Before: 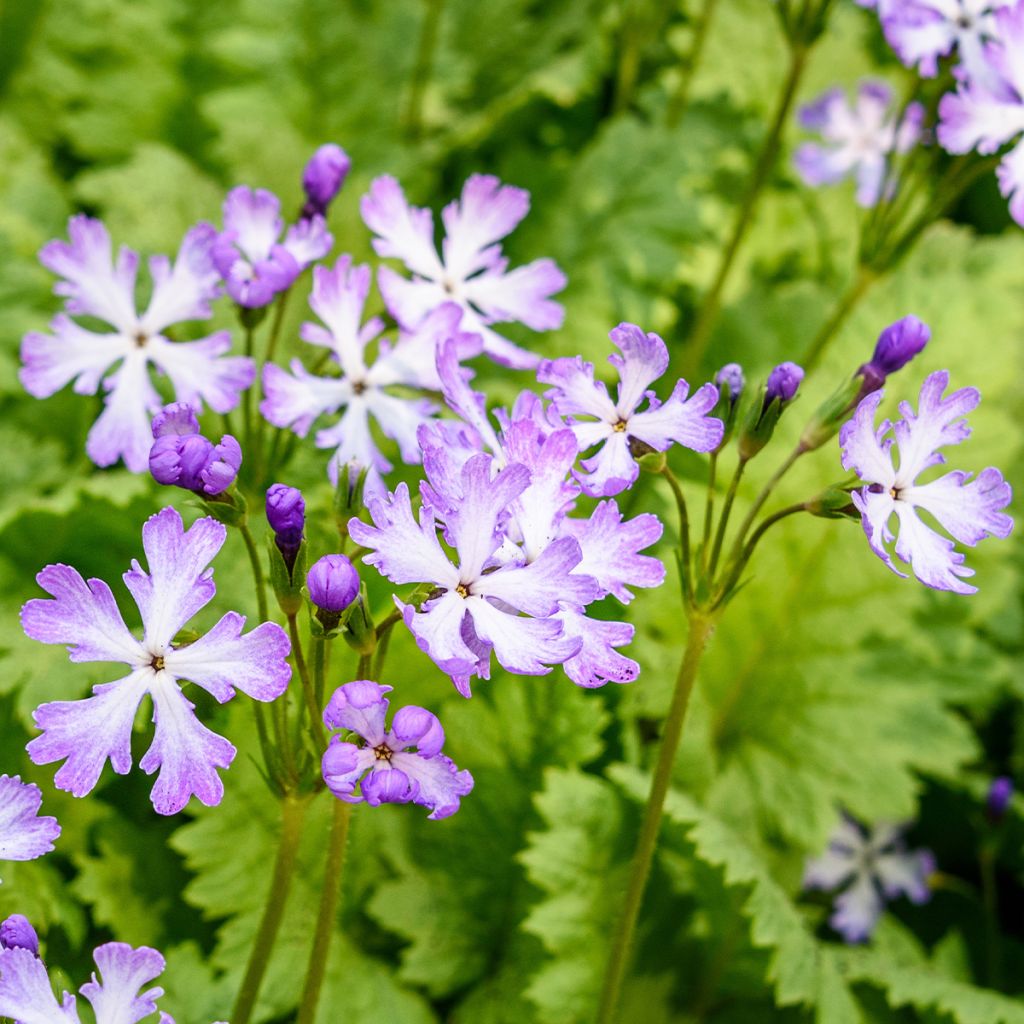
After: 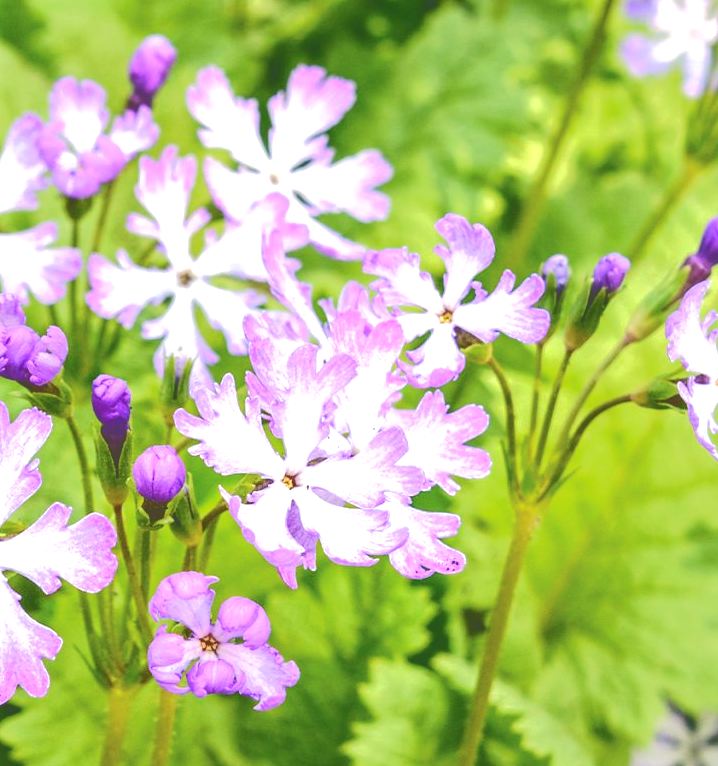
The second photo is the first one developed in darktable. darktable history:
tone curve: curves: ch0 [(0, 0) (0.003, 0.272) (0.011, 0.275) (0.025, 0.275) (0.044, 0.278) (0.069, 0.282) (0.1, 0.284) (0.136, 0.287) (0.177, 0.294) (0.224, 0.314) (0.277, 0.347) (0.335, 0.403) (0.399, 0.473) (0.468, 0.552) (0.543, 0.622) (0.623, 0.69) (0.709, 0.756) (0.801, 0.818) (0.898, 0.865) (1, 1)], color space Lab, independent channels, preserve colors none
crop and rotate: left 17.012%, top 10.649%, right 12.866%, bottom 14.519%
exposure: exposure 0.63 EV, compensate highlight preservation false
